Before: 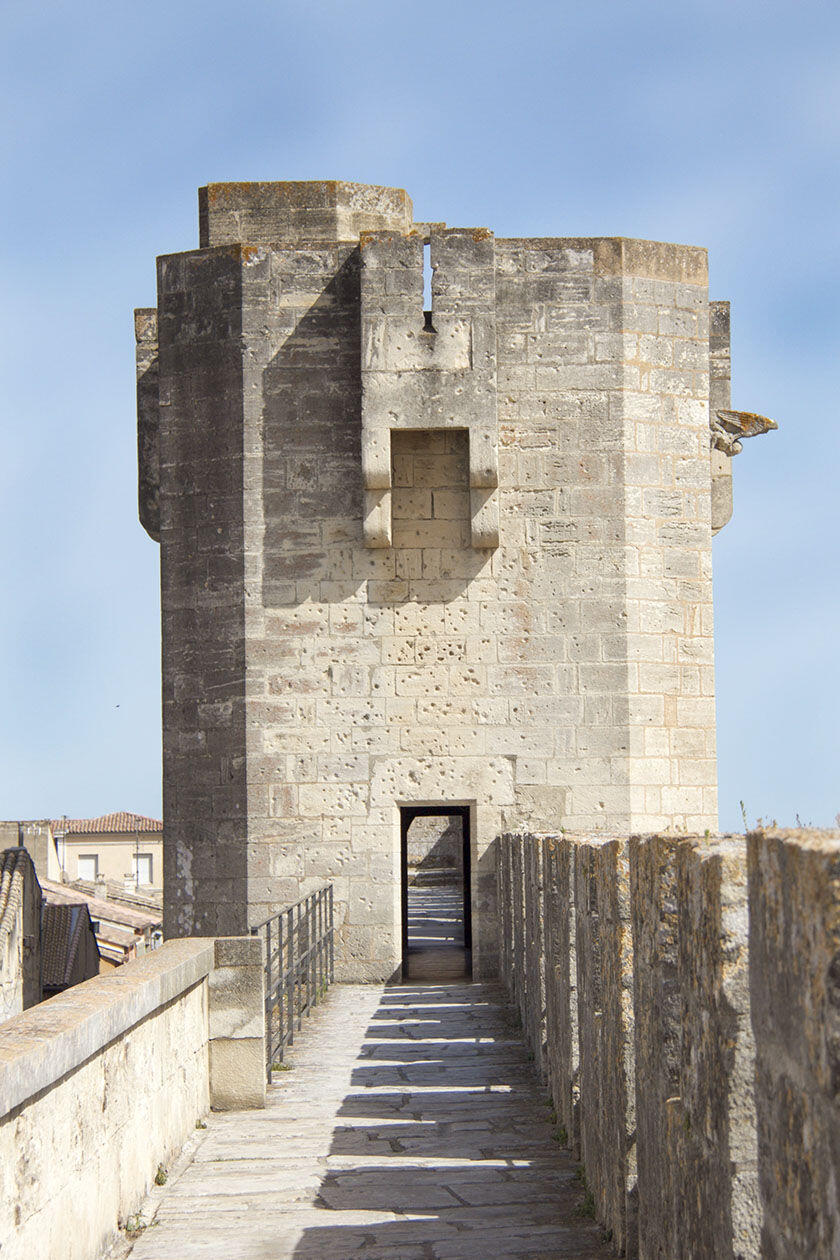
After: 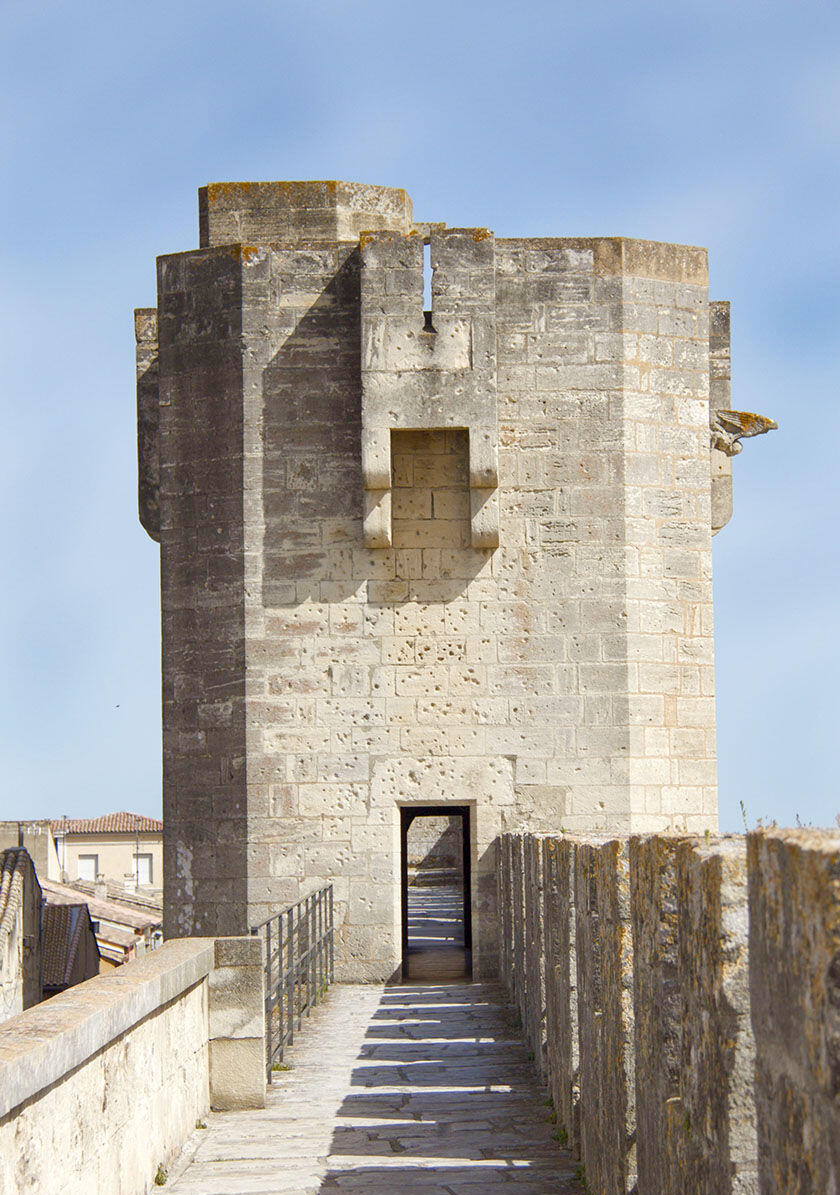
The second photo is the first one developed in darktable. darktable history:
color balance rgb: perceptual saturation grading › global saturation 20%, perceptual saturation grading › highlights -25%, perceptual saturation grading › shadows 50%
crop and rotate: top 0%, bottom 5.097%
